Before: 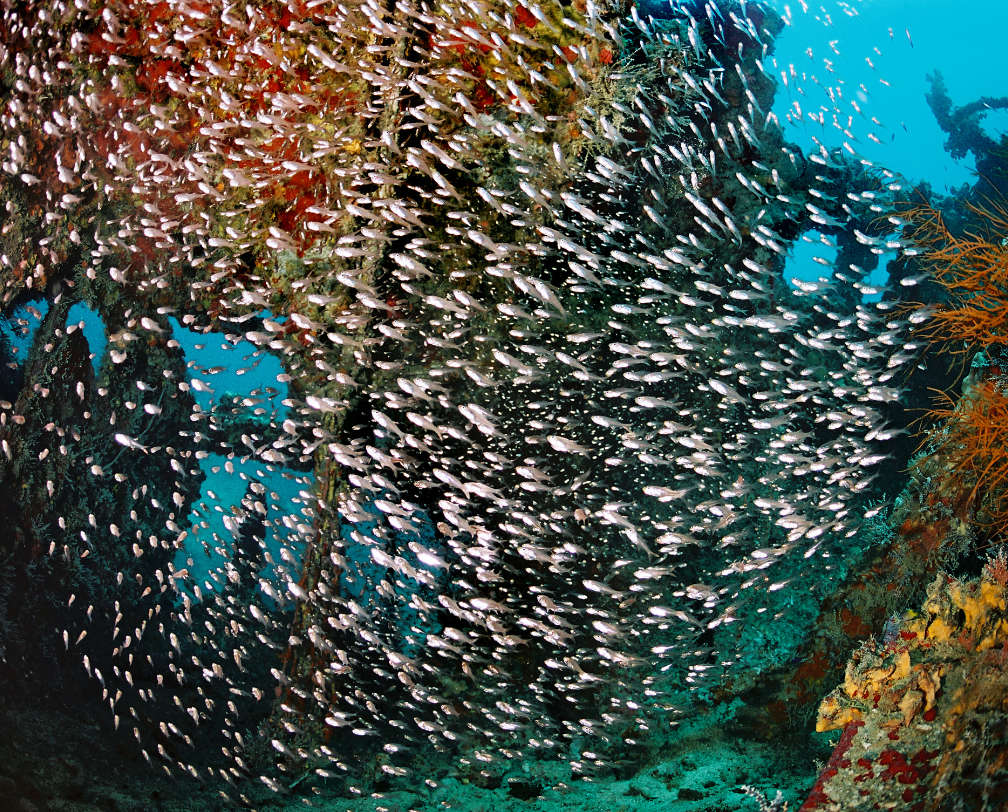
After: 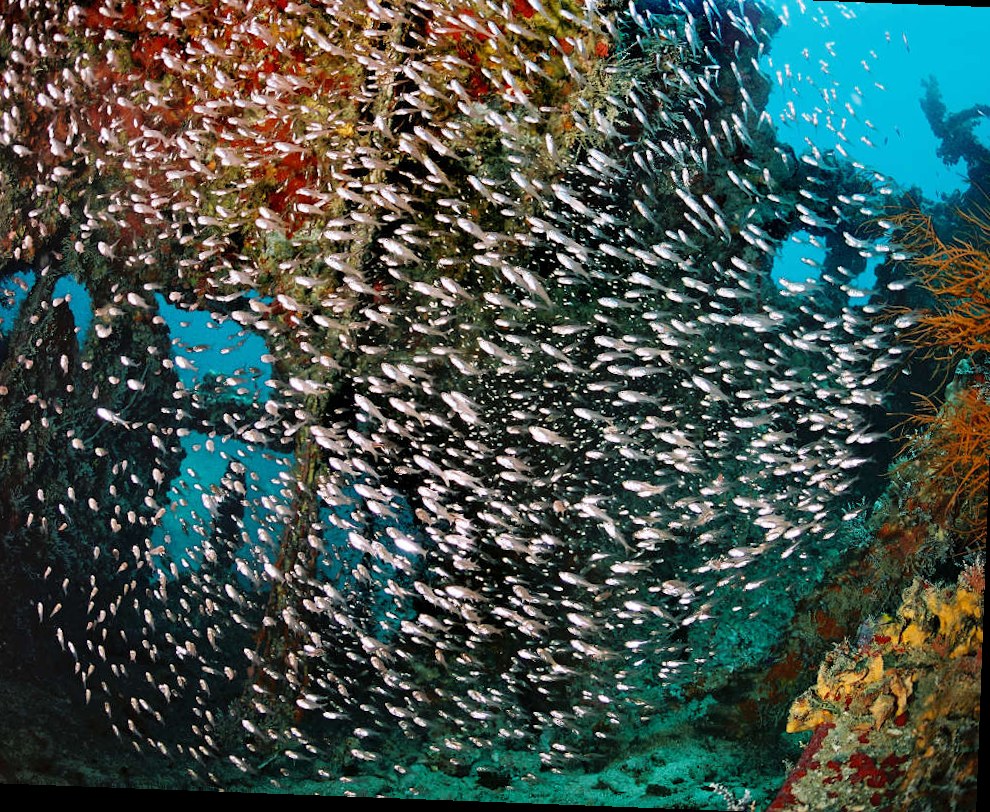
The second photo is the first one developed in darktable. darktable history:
crop and rotate: angle -2.16°, left 3.094%, top 3.615%, right 1.476%, bottom 0.687%
